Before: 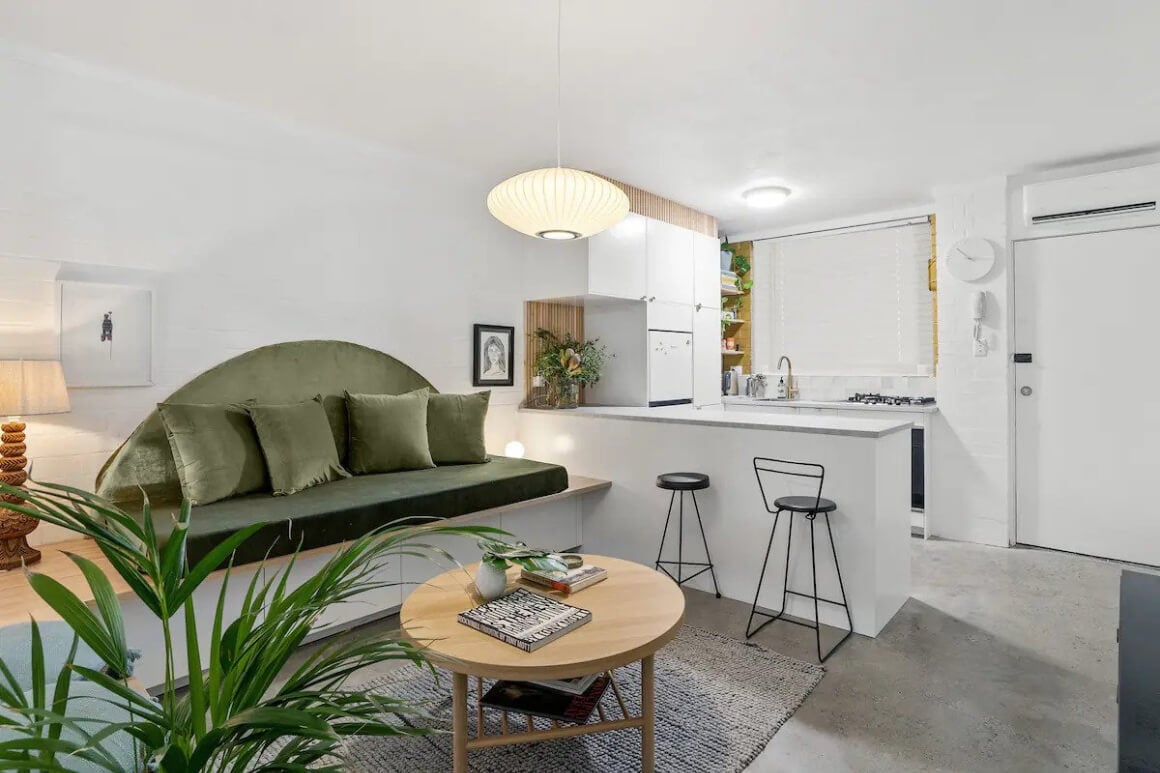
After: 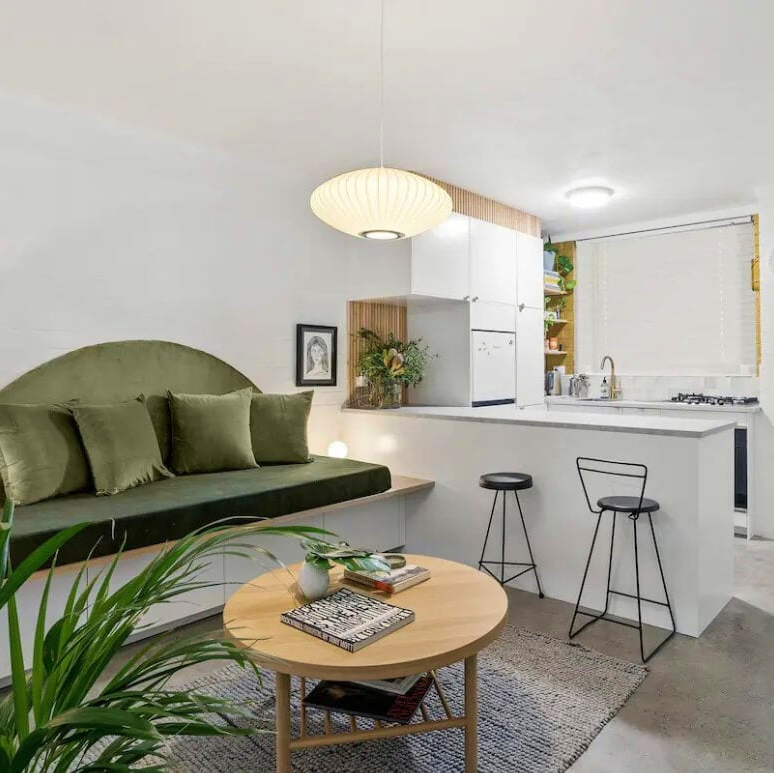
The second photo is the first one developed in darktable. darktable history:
velvia: on, module defaults
crop and rotate: left 15.357%, right 17.871%
